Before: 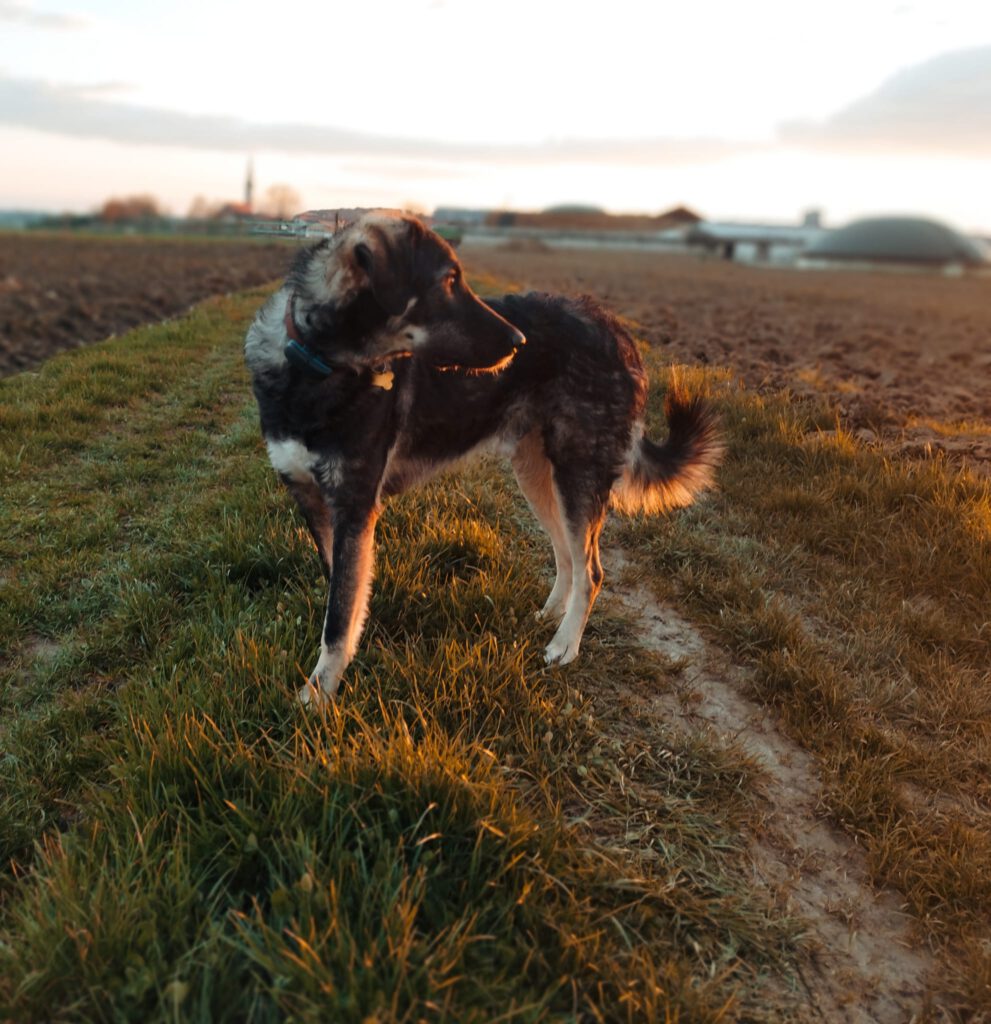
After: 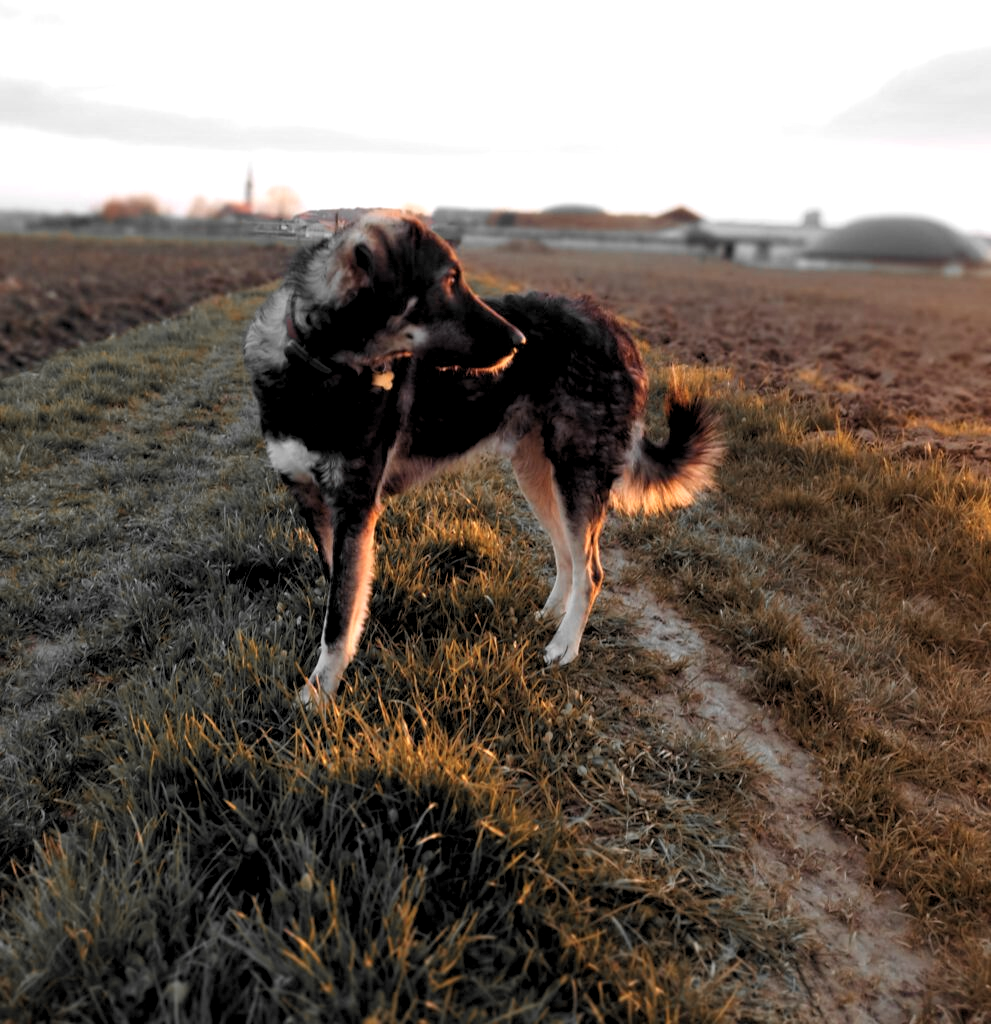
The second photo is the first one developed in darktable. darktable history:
color calibration: illuminant as shot in camera, x 0.358, y 0.373, temperature 4628.91 K
rgb levels: levels [[0.01, 0.419, 0.839], [0, 0.5, 1], [0, 0.5, 1]]
color zones: curves: ch0 [(0, 0.447) (0.184, 0.543) (0.323, 0.476) (0.429, 0.445) (0.571, 0.443) (0.714, 0.451) (0.857, 0.452) (1, 0.447)]; ch1 [(0, 0.464) (0.176, 0.46) (0.287, 0.177) (0.429, 0.002) (0.571, 0) (0.714, 0) (0.857, 0) (1, 0.464)], mix 20%
